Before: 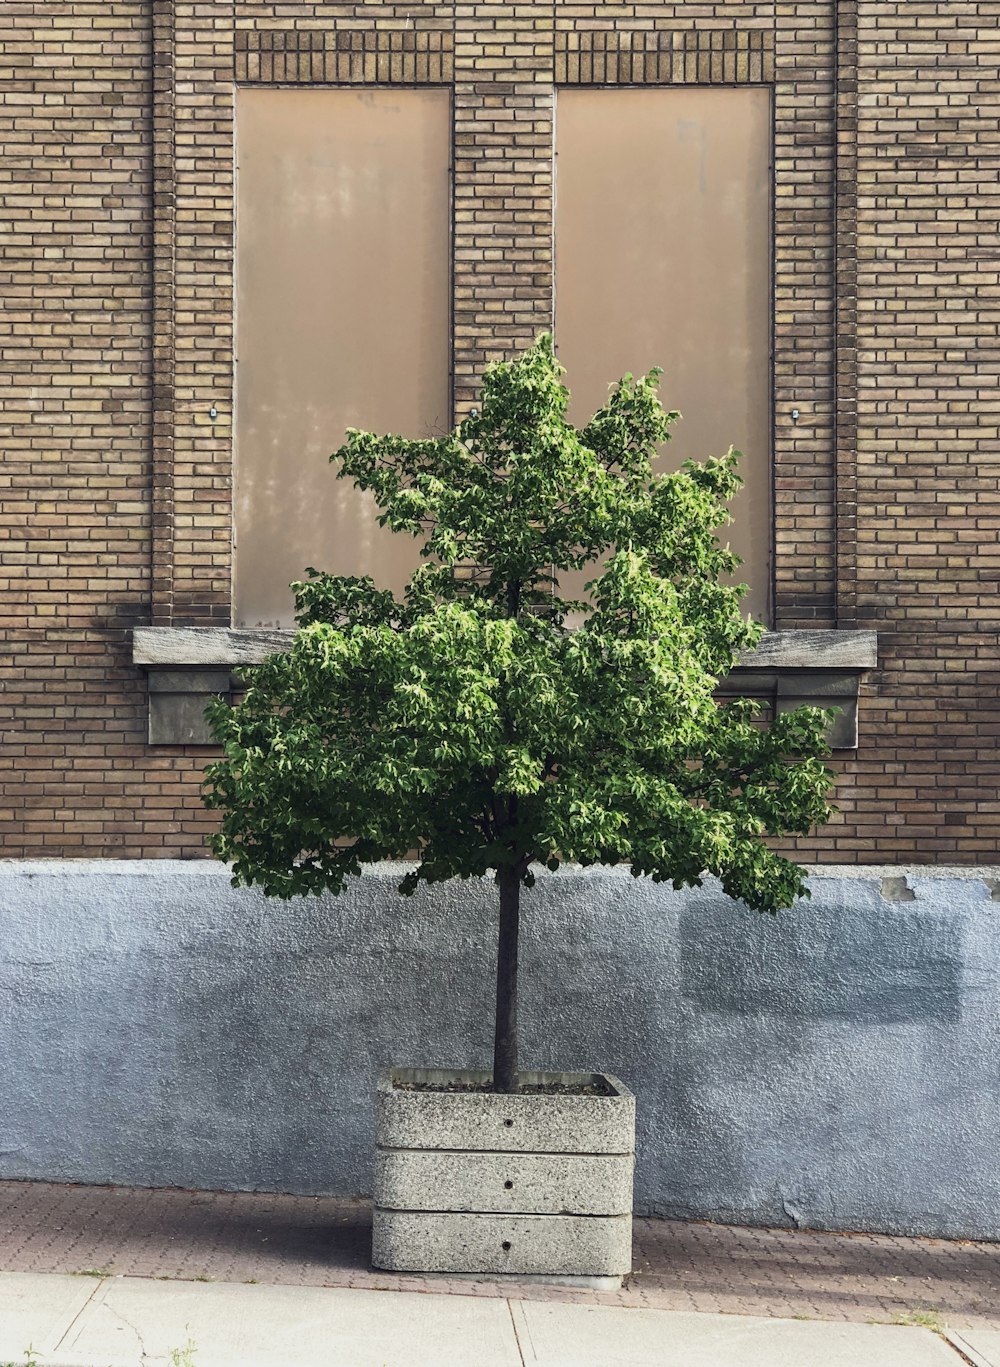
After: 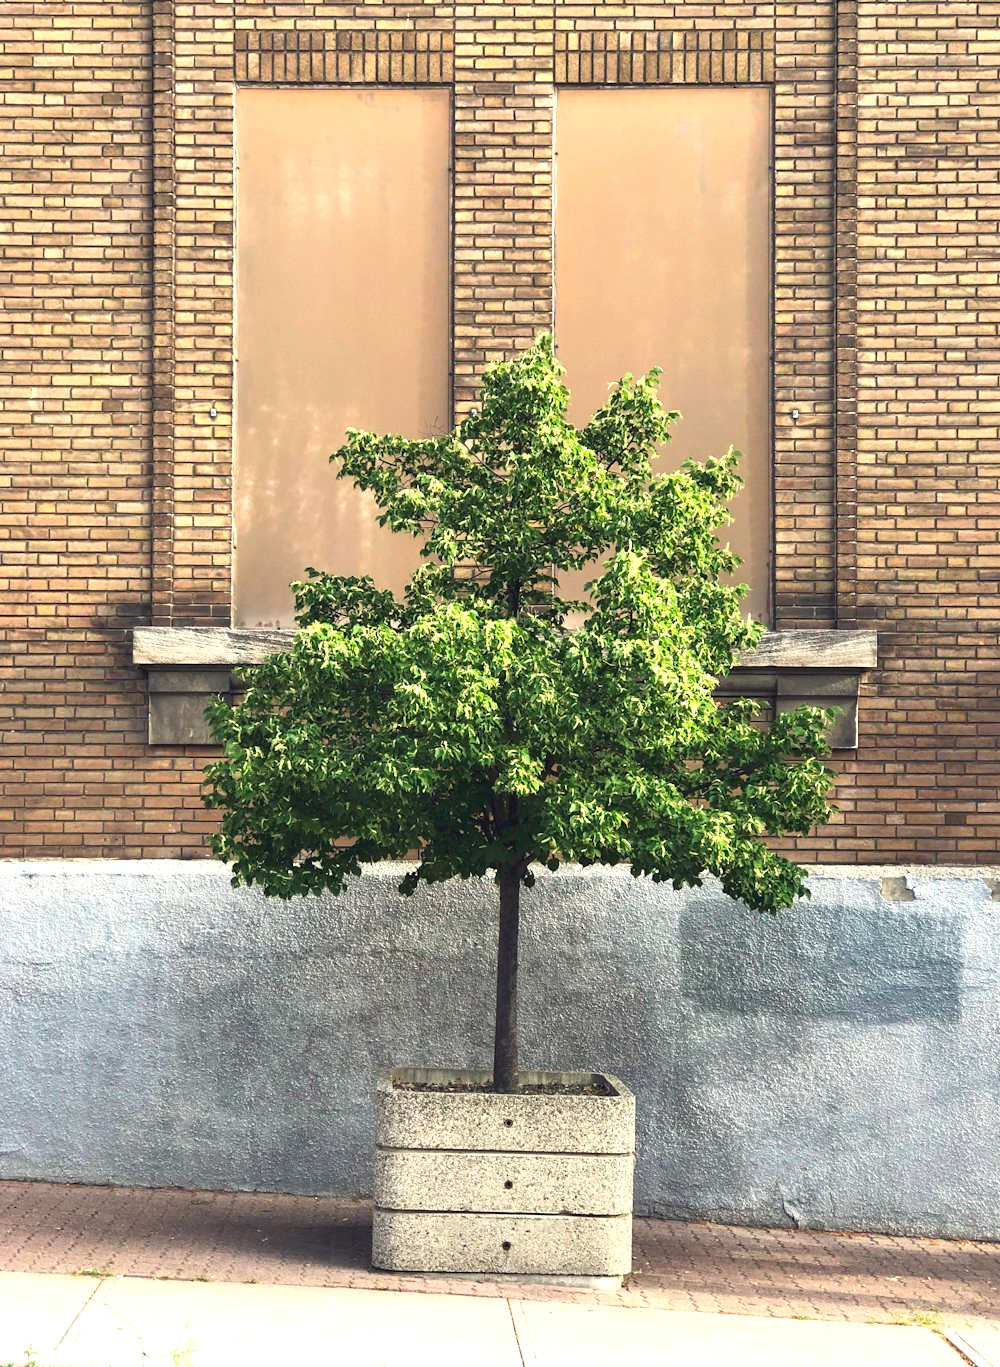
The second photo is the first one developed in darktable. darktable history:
white balance: red 1.045, blue 0.932
exposure: exposure 0.77 EV, compensate highlight preservation false
